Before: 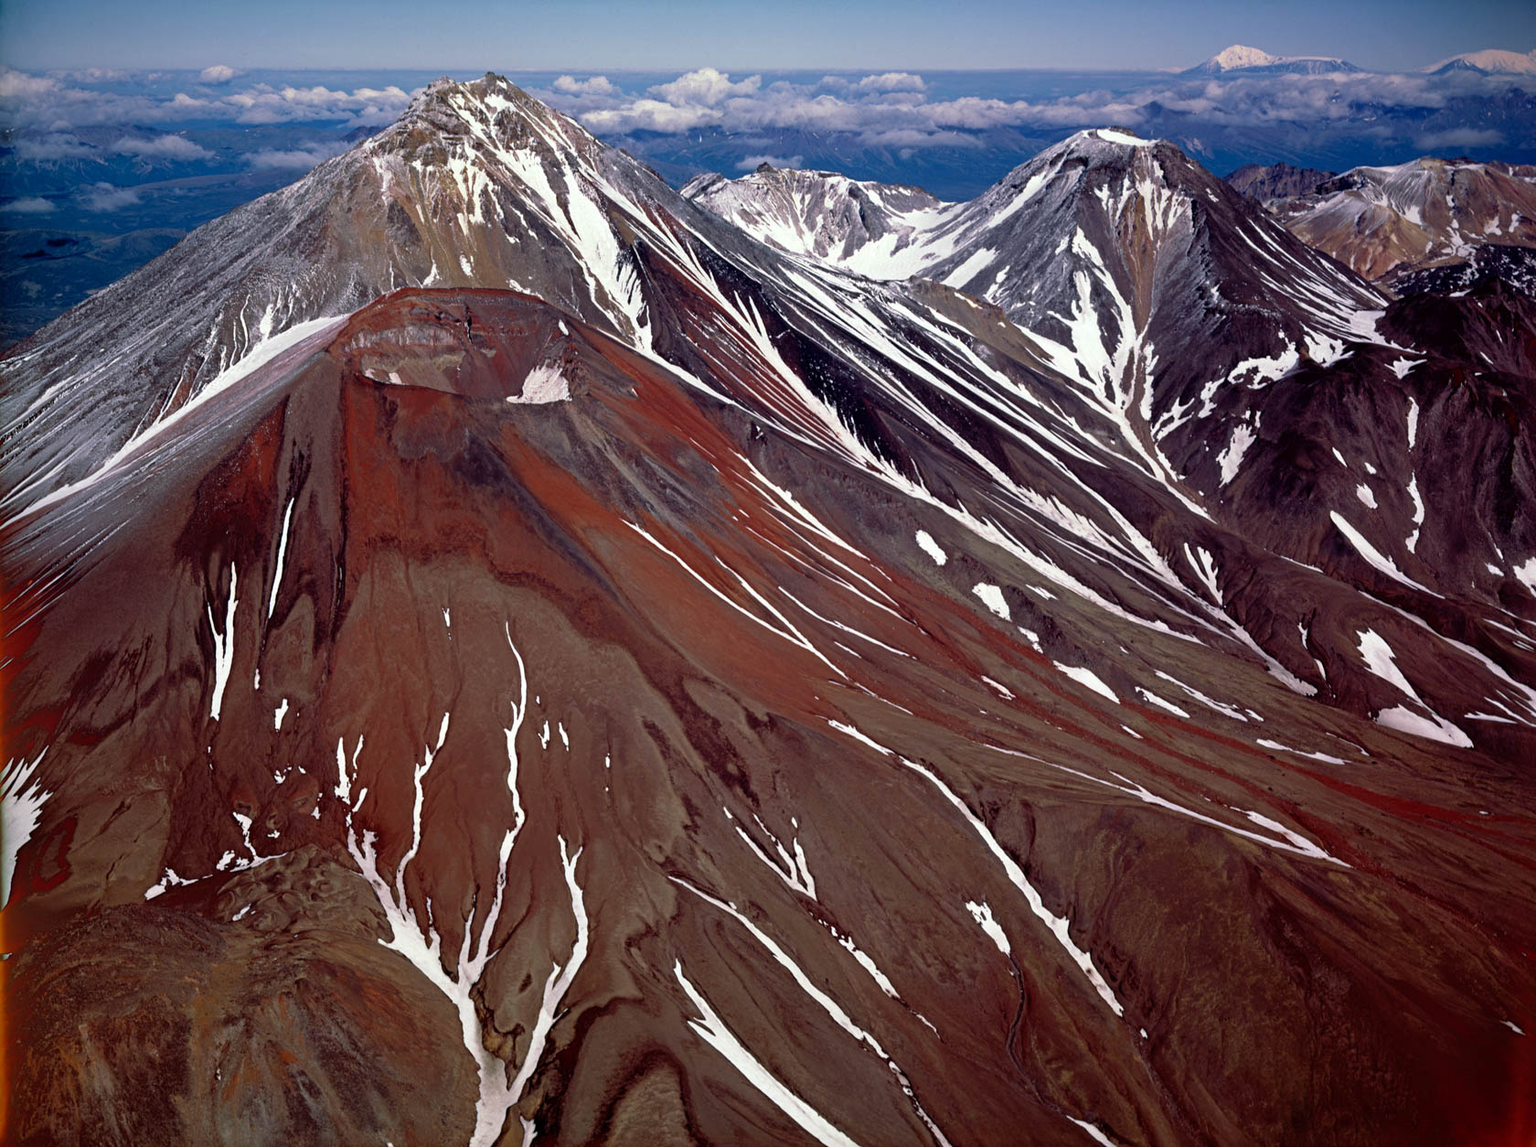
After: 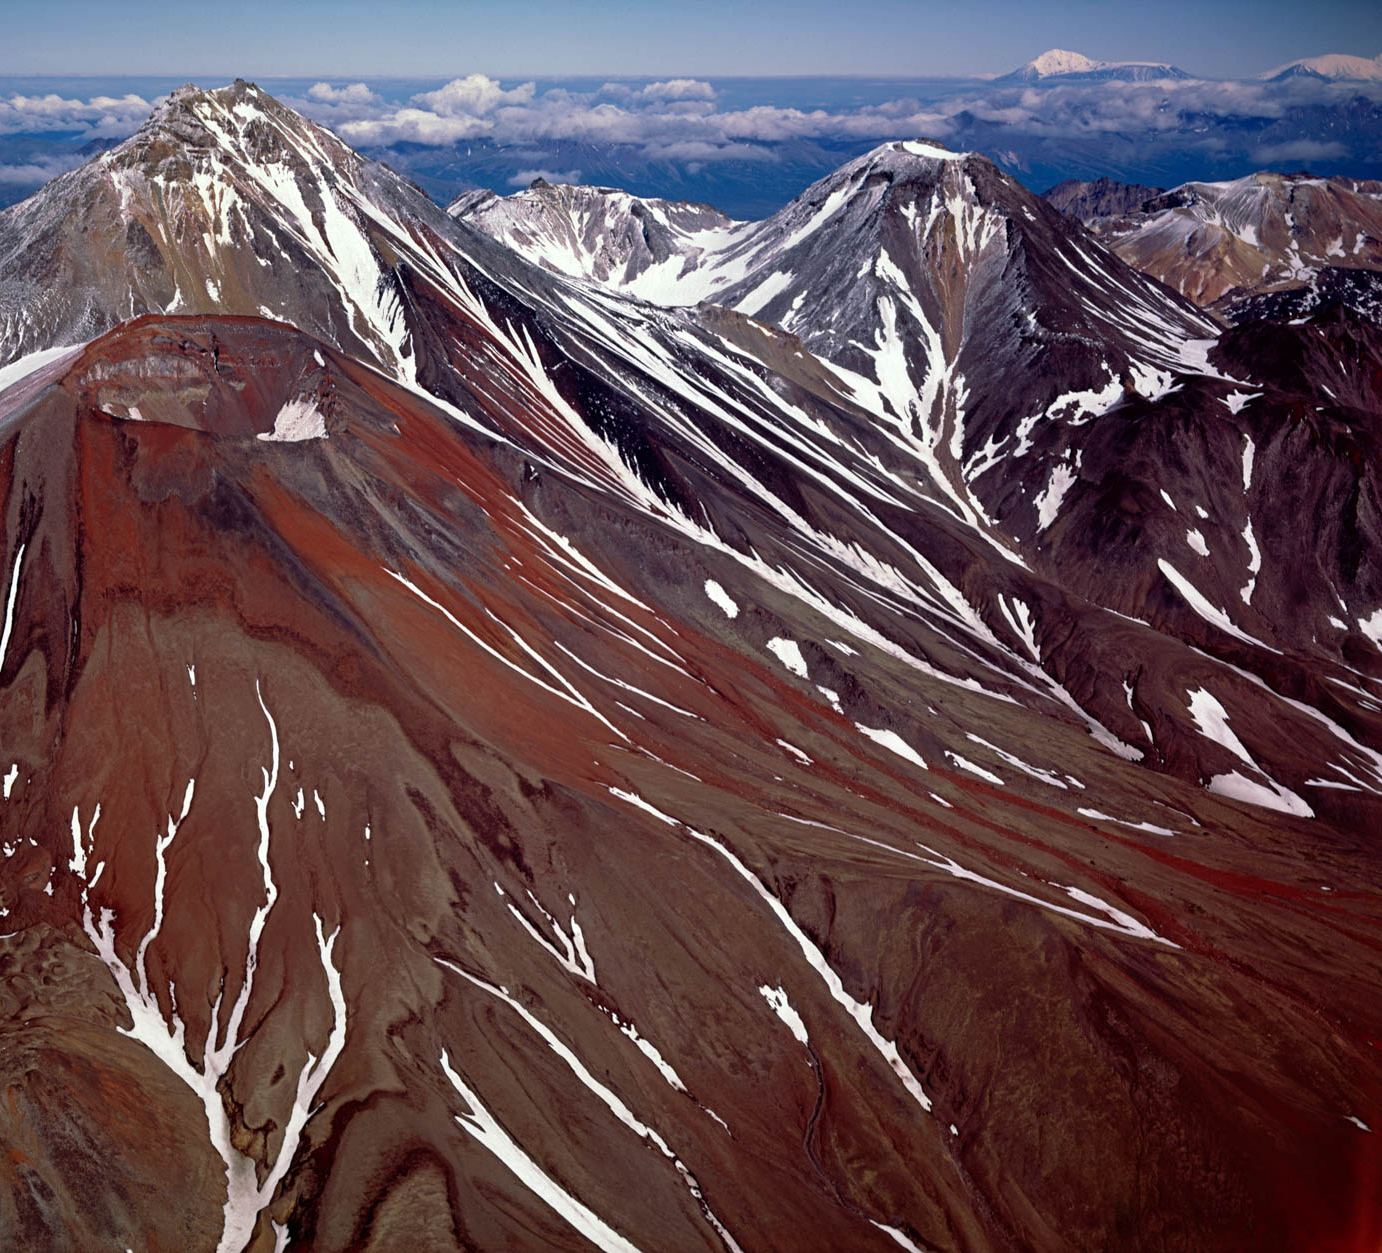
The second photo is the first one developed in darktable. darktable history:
crop: left 17.686%, bottom 0.032%
